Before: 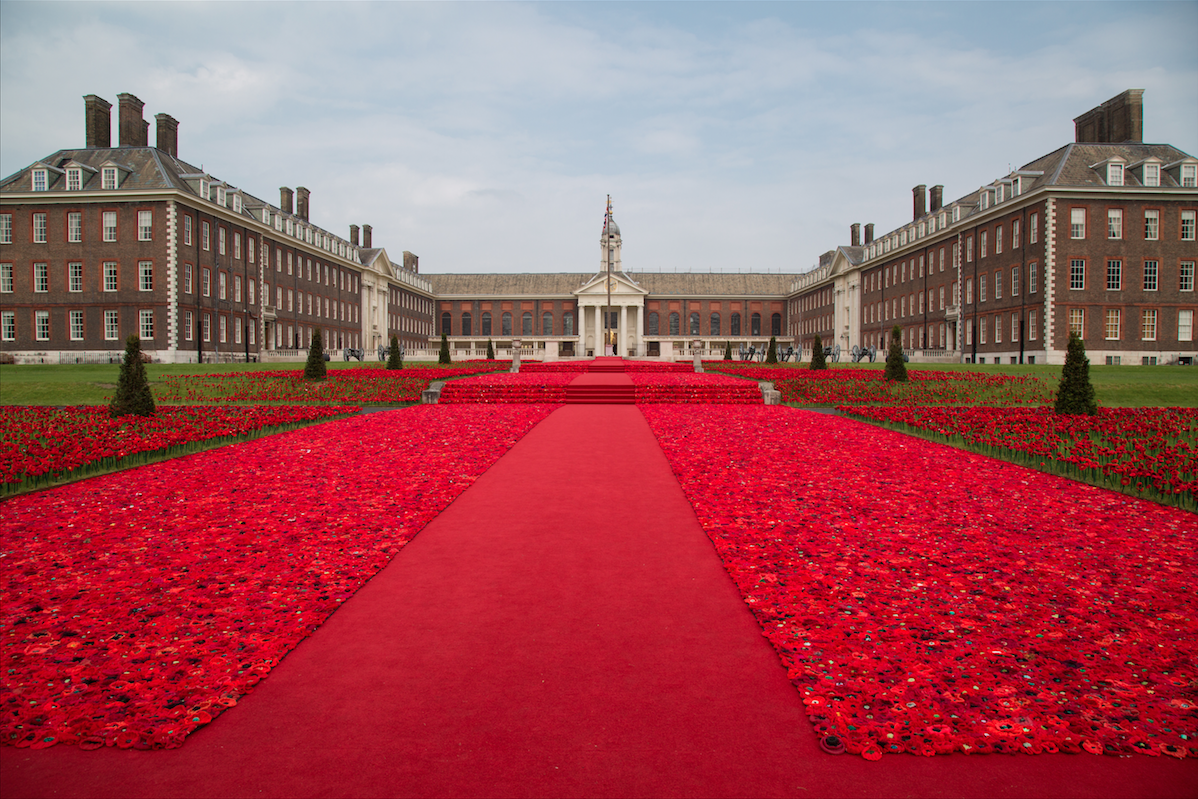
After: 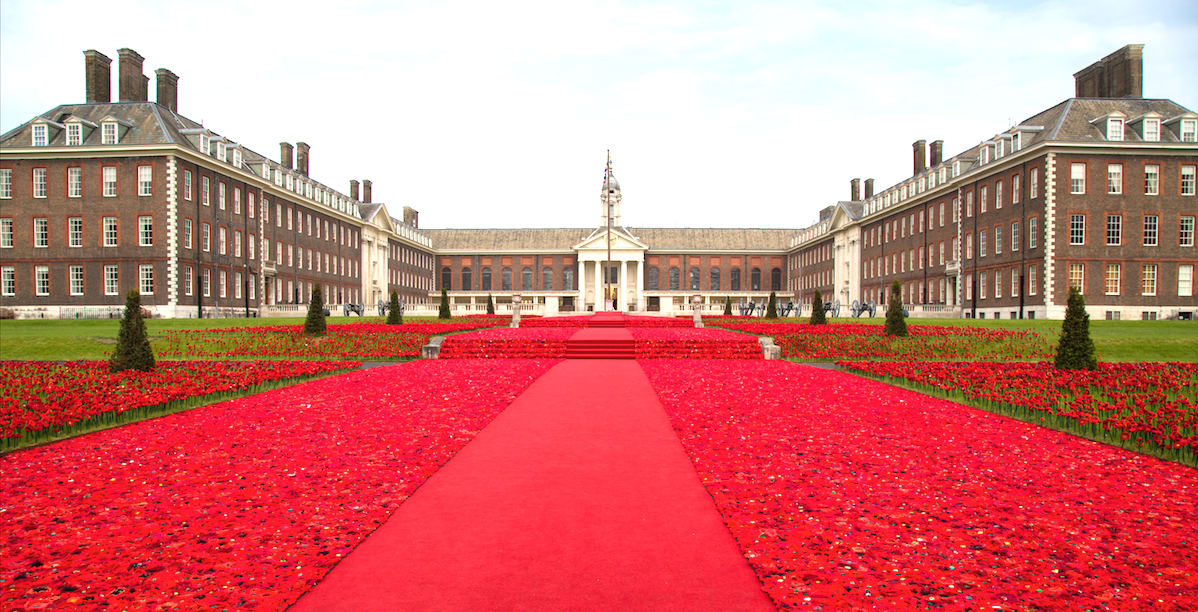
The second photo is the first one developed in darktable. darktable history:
crop: top 5.667%, bottom 17.637%
color balance rgb: on, module defaults
exposure: black level correction 0, exposure 1 EV, compensate highlight preservation false
